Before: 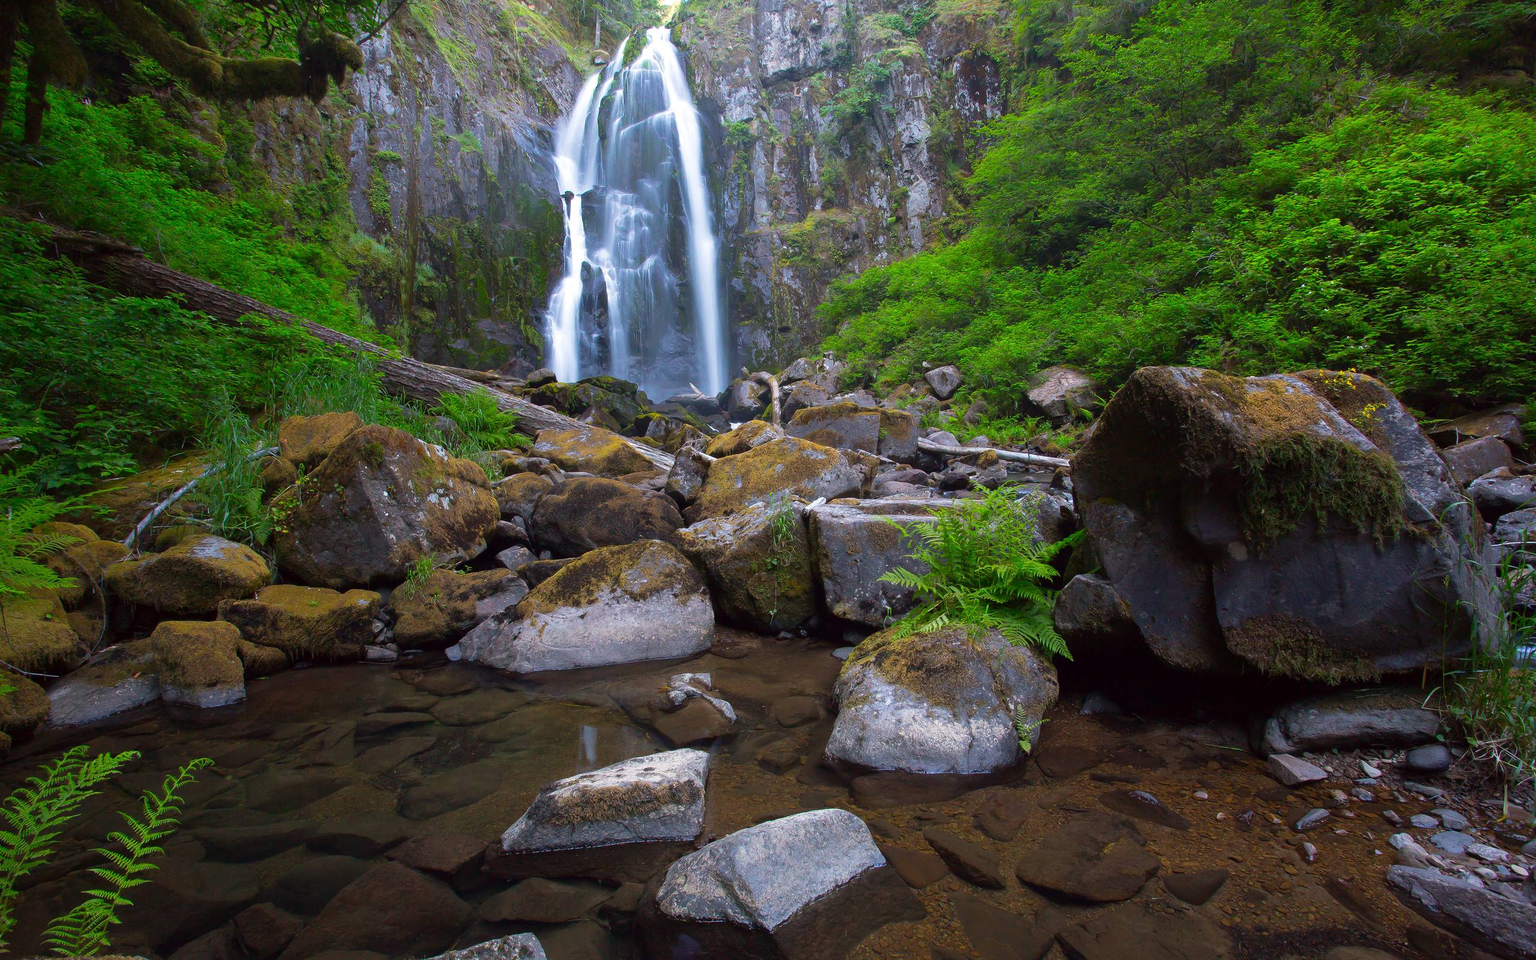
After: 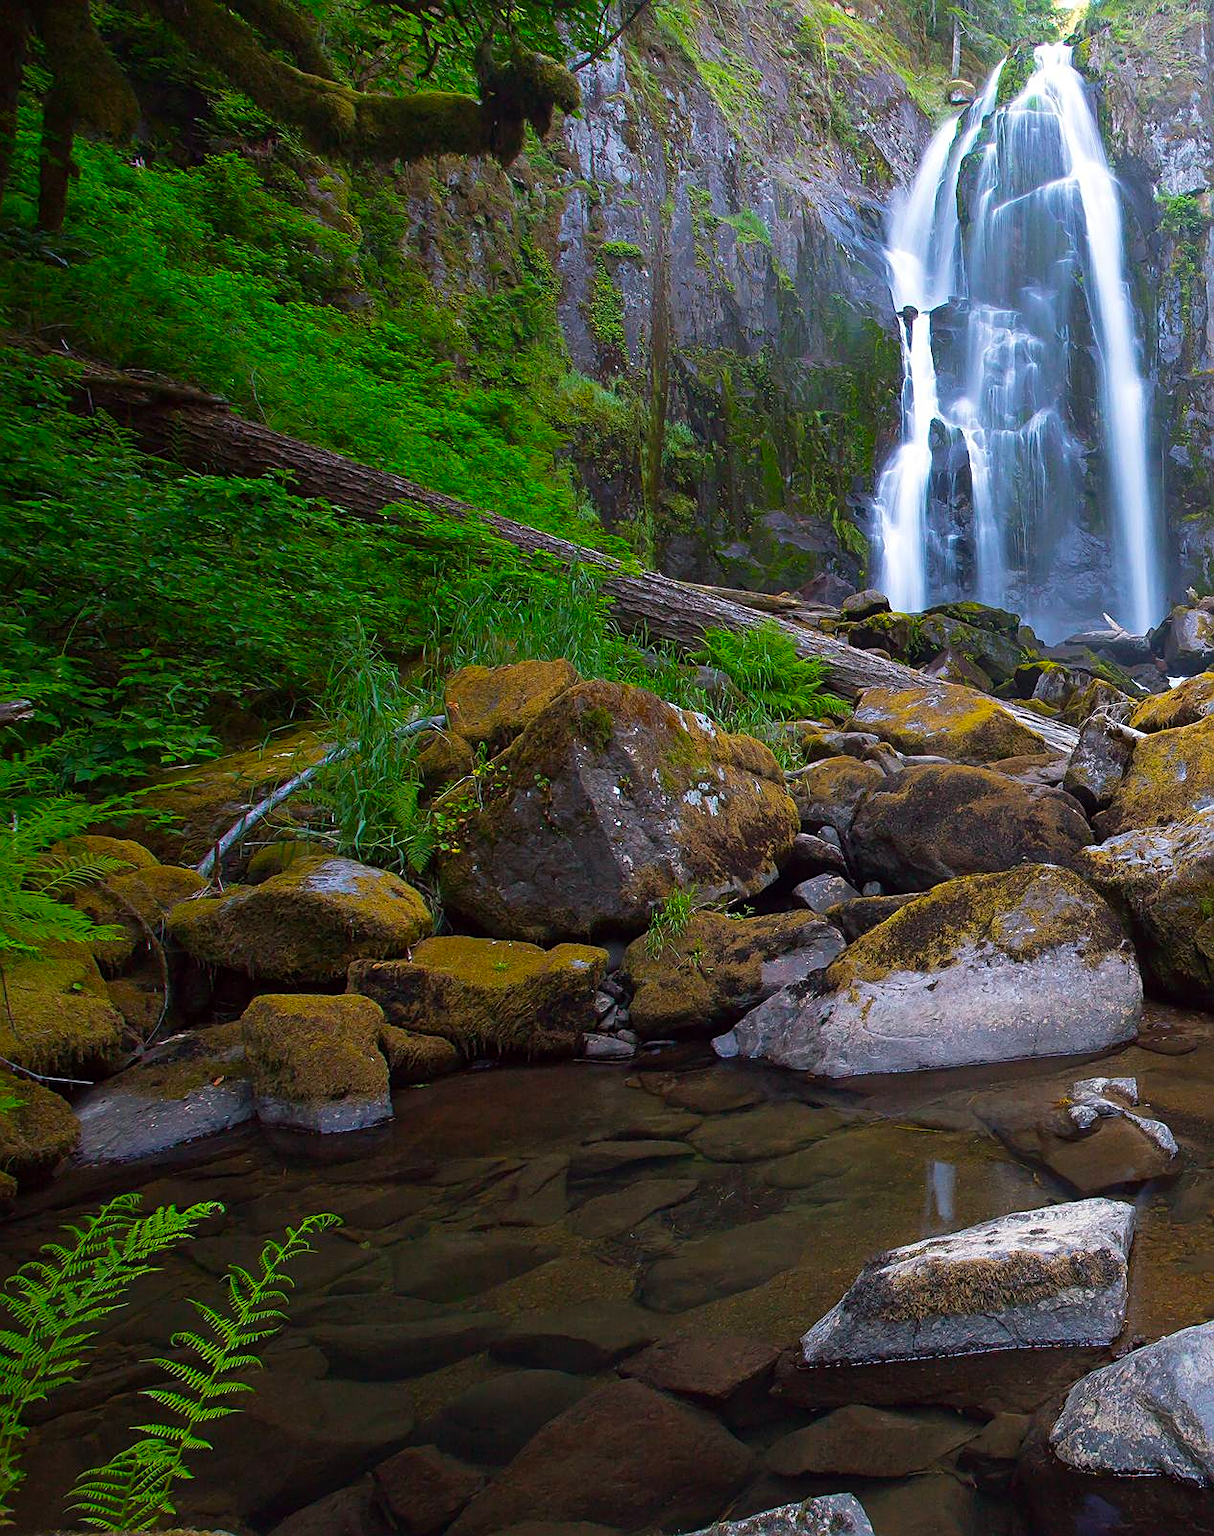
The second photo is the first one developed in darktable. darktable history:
color balance rgb: perceptual saturation grading › global saturation 25.507%
crop and rotate: left 0.058%, top 0%, right 50.536%
sharpen: on, module defaults
